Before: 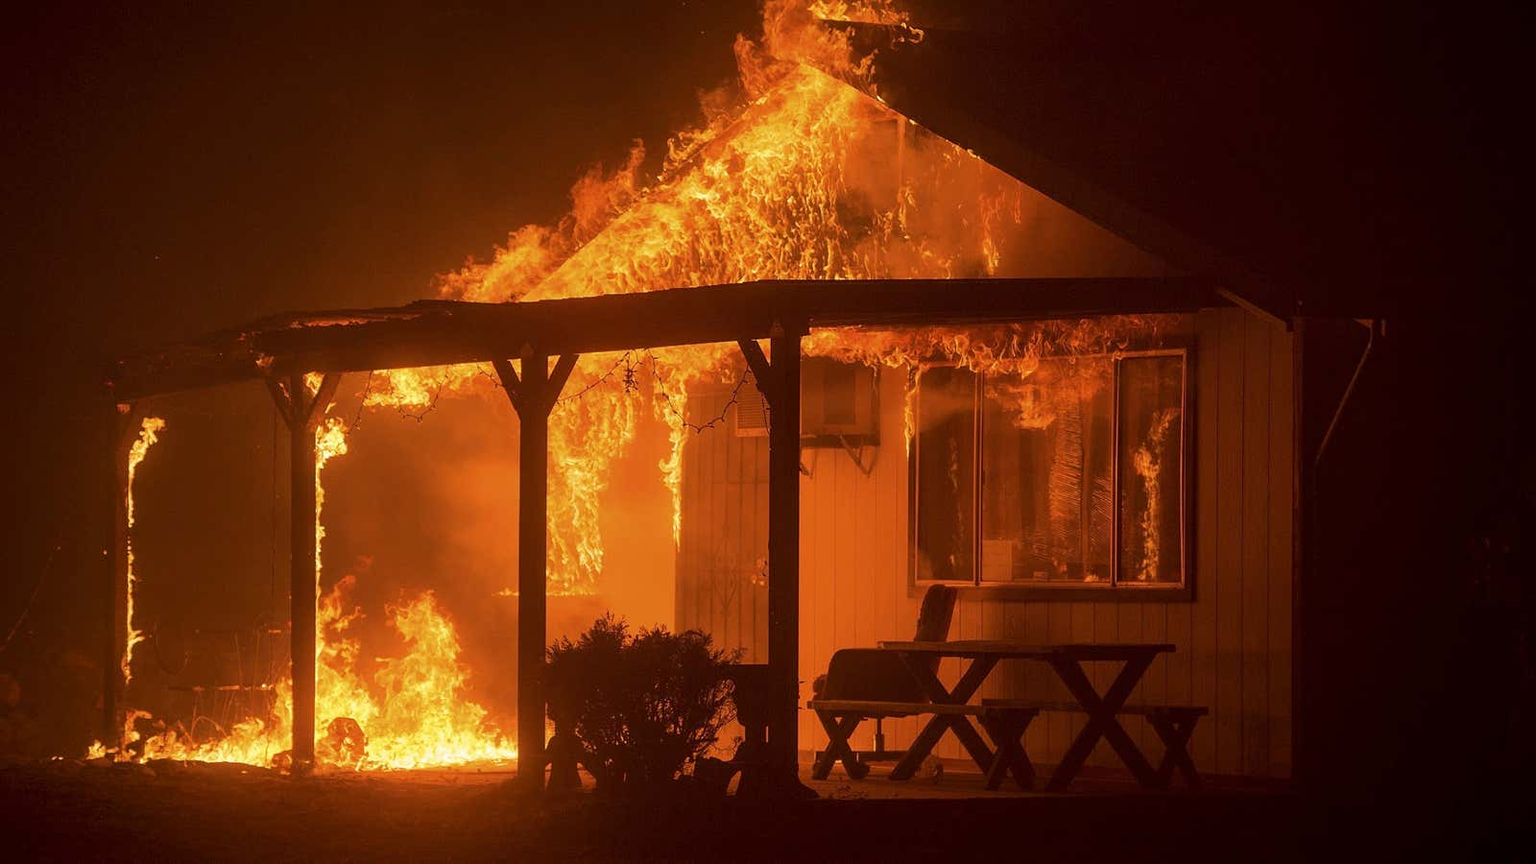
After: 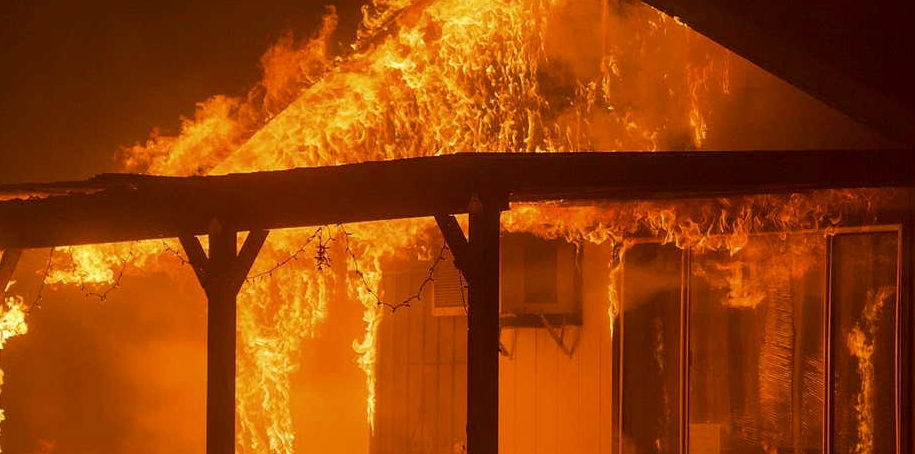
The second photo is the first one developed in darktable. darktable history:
crop: left 20.932%, top 15.471%, right 21.848%, bottom 34.081%
color balance rgb: linear chroma grading › shadows 19.44%, linear chroma grading › highlights 3.42%, linear chroma grading › mid-tones 10.16%
local contrast: mode bilateral grid, contrast 100, coarseness 100, detail 108%, midtone range 0.2
